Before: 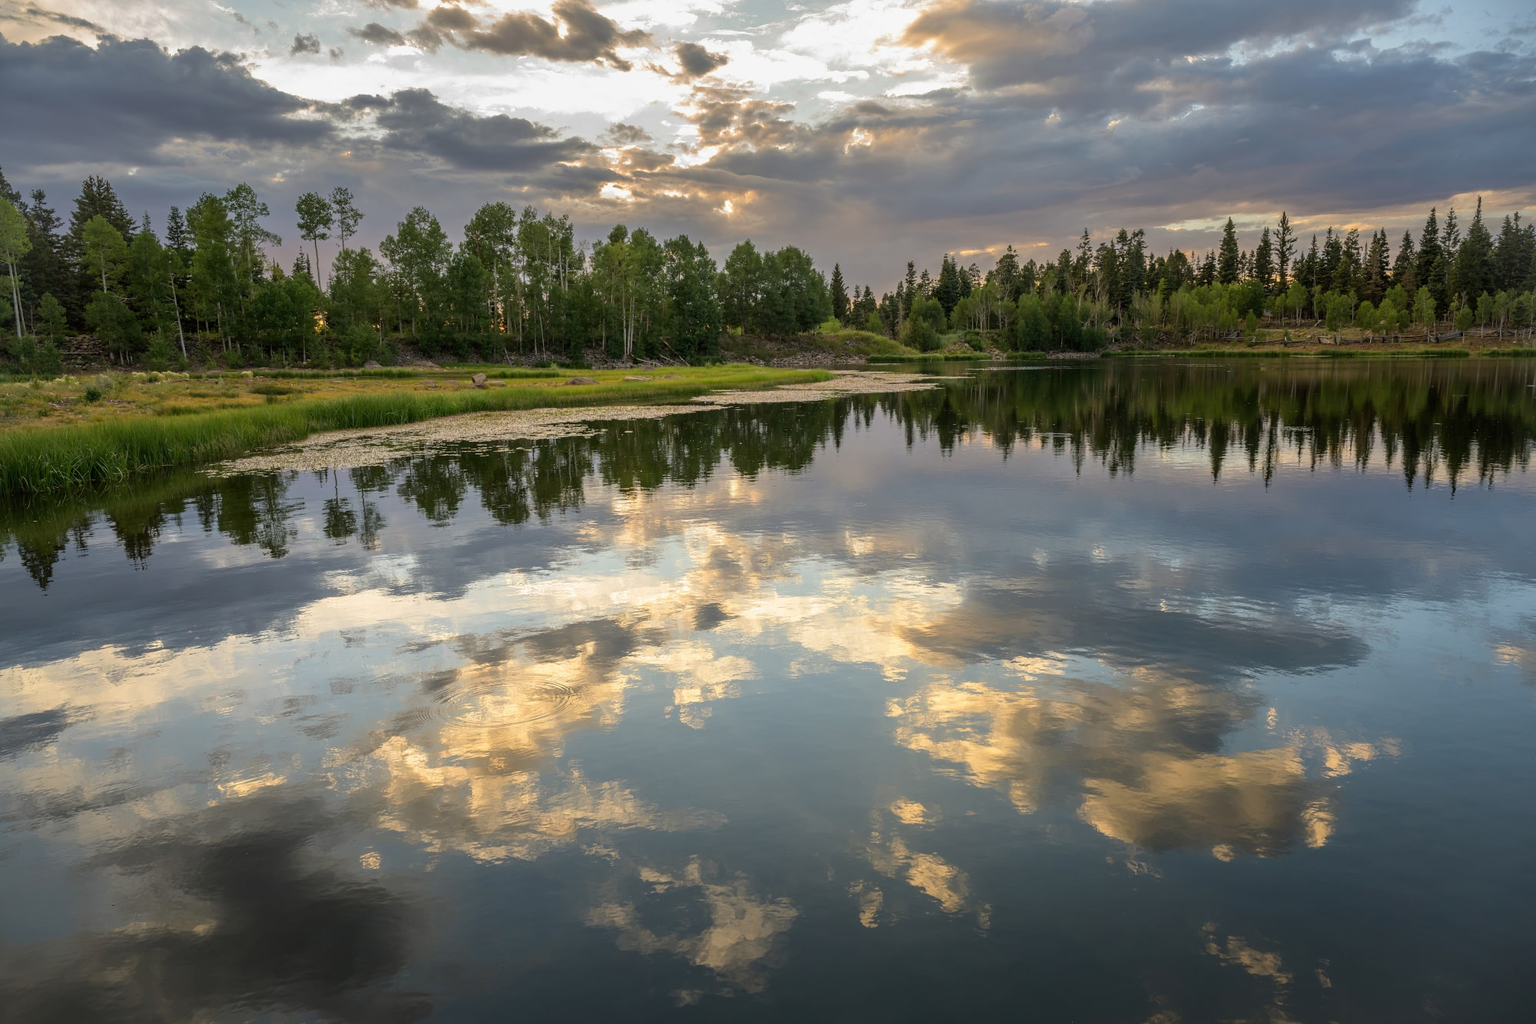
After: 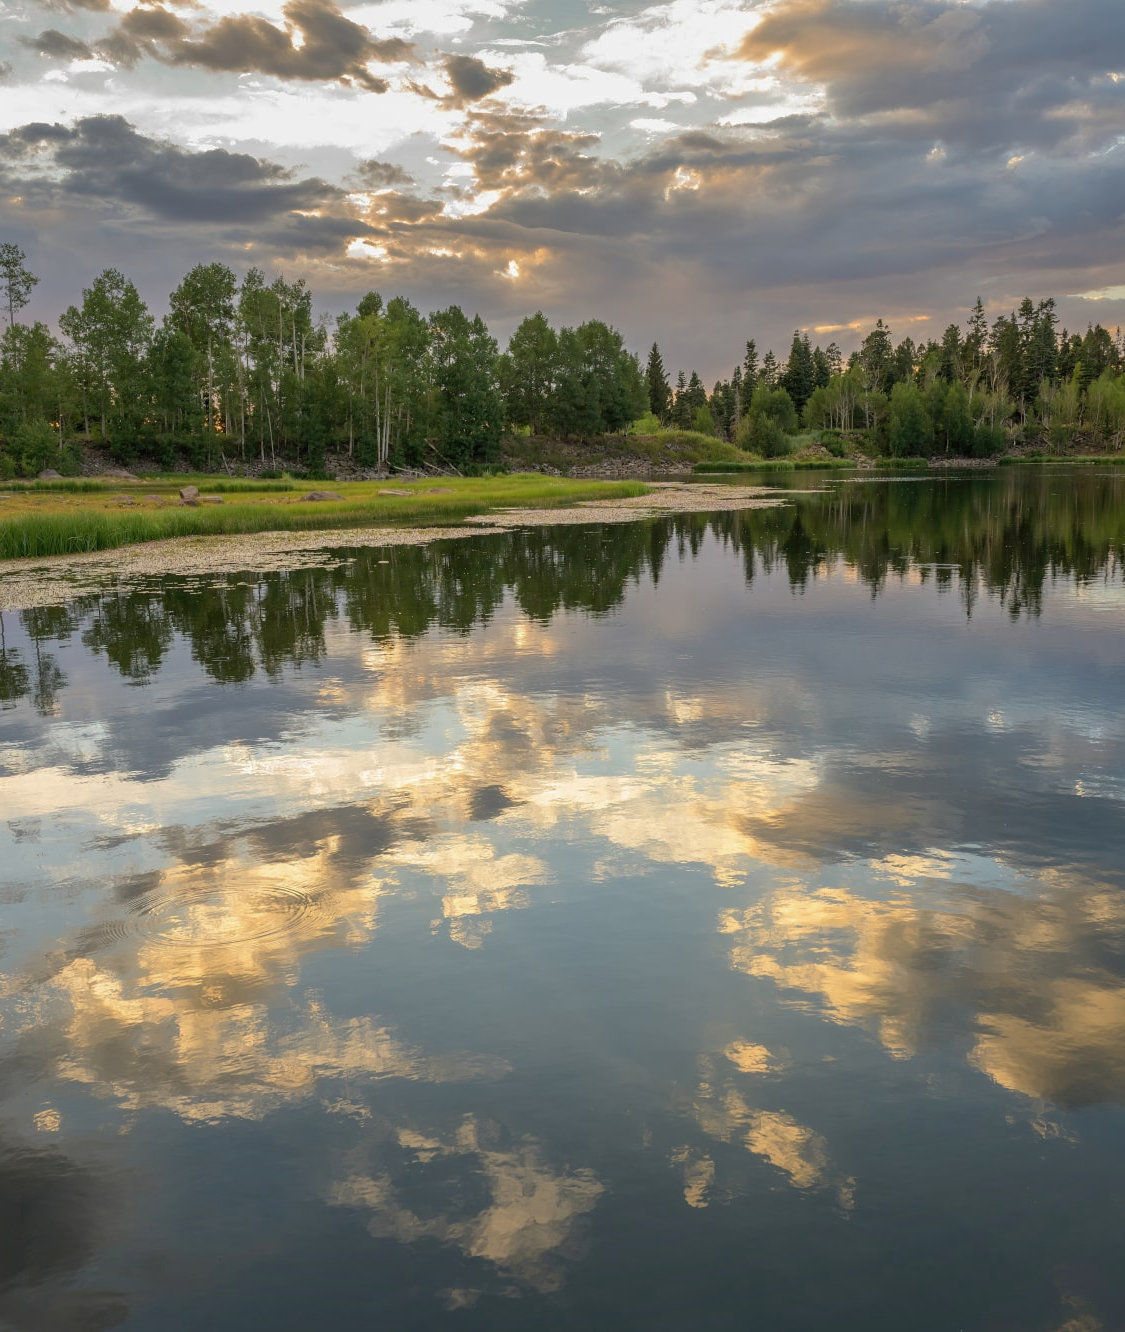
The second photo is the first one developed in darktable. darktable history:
shadows and highlights: on, module defaults
crop: left 21.756%, right 21.969%, bottom 0.001%
